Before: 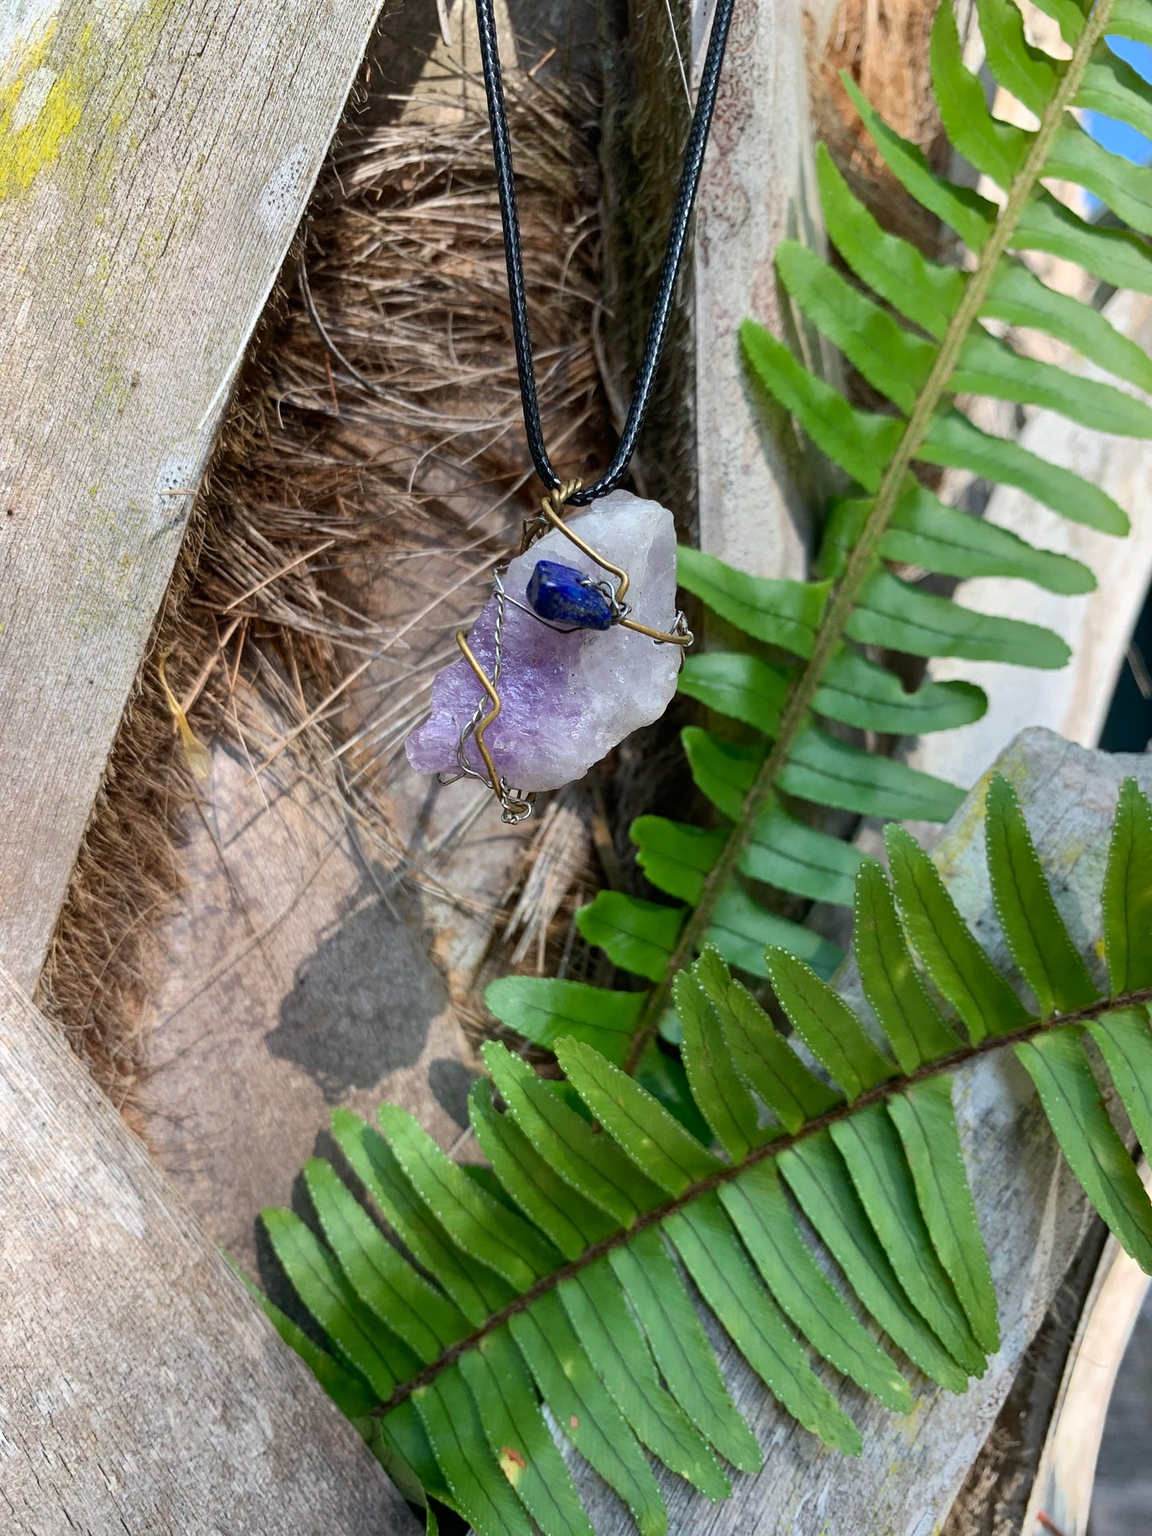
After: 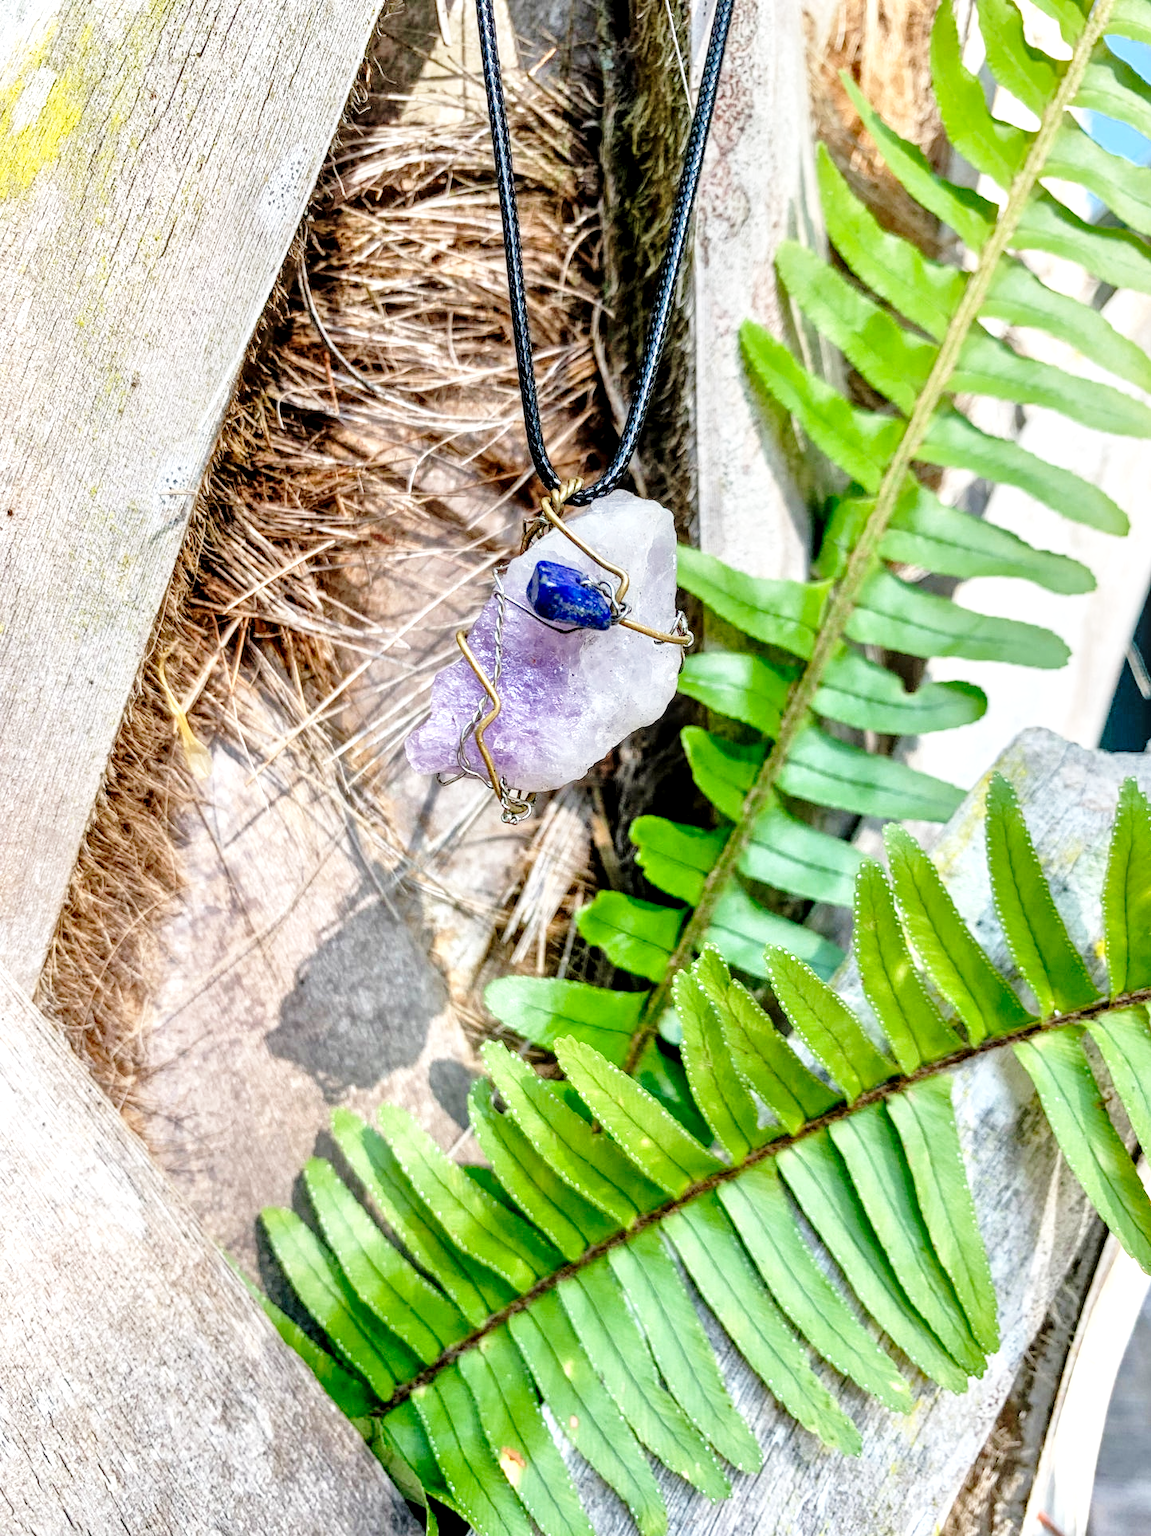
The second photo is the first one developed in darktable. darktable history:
base curve: curves: ch0 [(0, 0) (0.028, 0.03) (0.121, 0.232) (0.46, 0.748) (0.859, 0.968) (1, 1)], preserve colors none
local contrast: detail 150%
tone equalizer: -7 EV 0.15 EV, -6 EV 0.6 EV, -5 EV 1.15 EV, -4 EV 1.33 EV, -3 EV 1.15 EV, -2 EV 0.6 EV, -1 EV 0.15 EV, mask exposure compensation -0.5 EV
